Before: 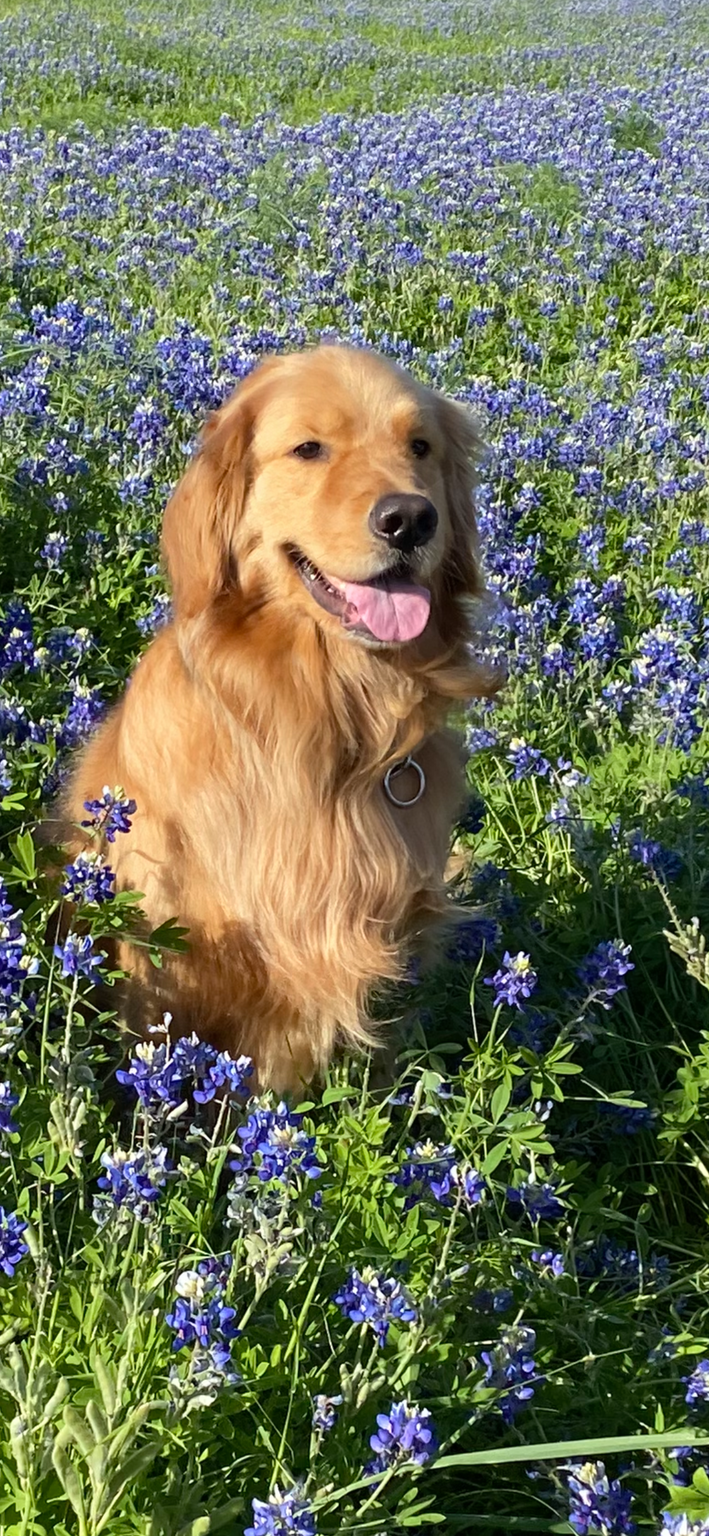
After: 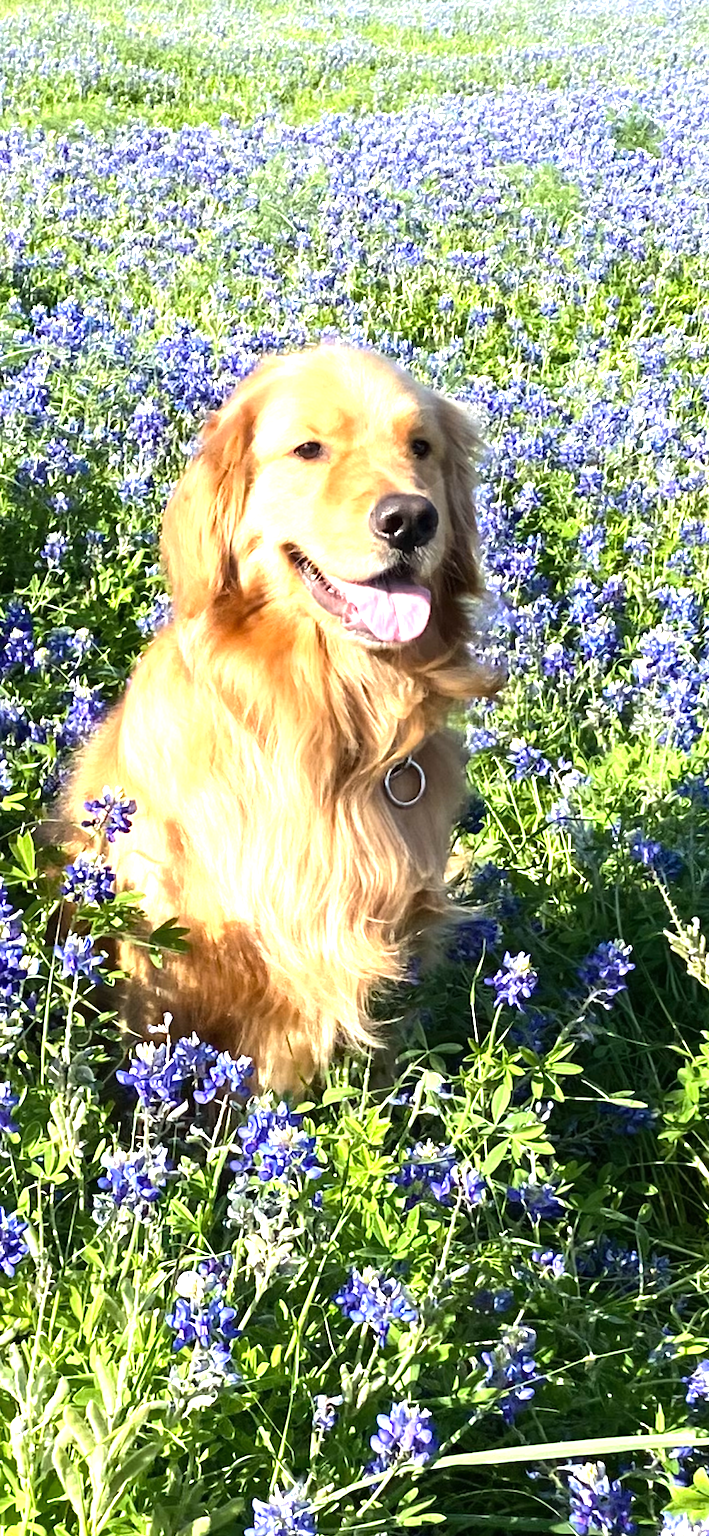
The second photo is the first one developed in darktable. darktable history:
tone equalizer: -8 EV -0.417 EV, -7 EV -0.389 EV, -6 EV -0.333 EV, -5 EV -0.222 EV, -3 EV 0.222 EV, -2 EV 0.333 EV, -1 EV 0.389 EV, +0 EV 0.417 EV, edges refinement/feathering 500, mask exposure compensation -1.57 EV, preserve details no
exposure: black level correction 0, exposure 1.1 EV, compensate exposure bias true, compensate highlight preservation false
